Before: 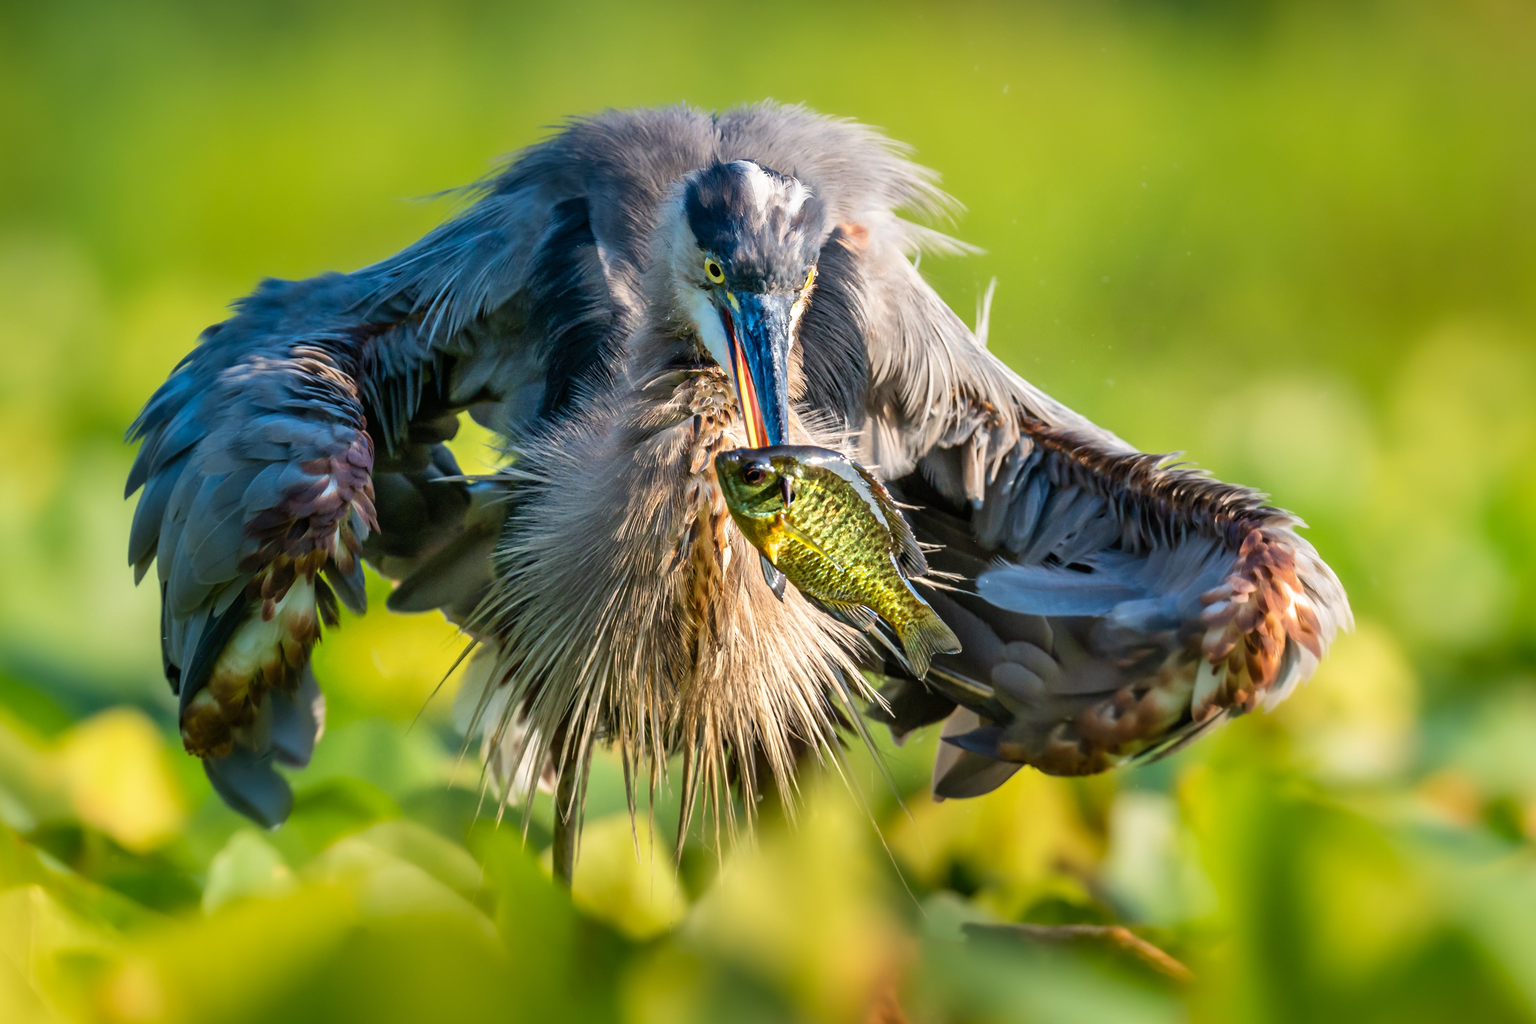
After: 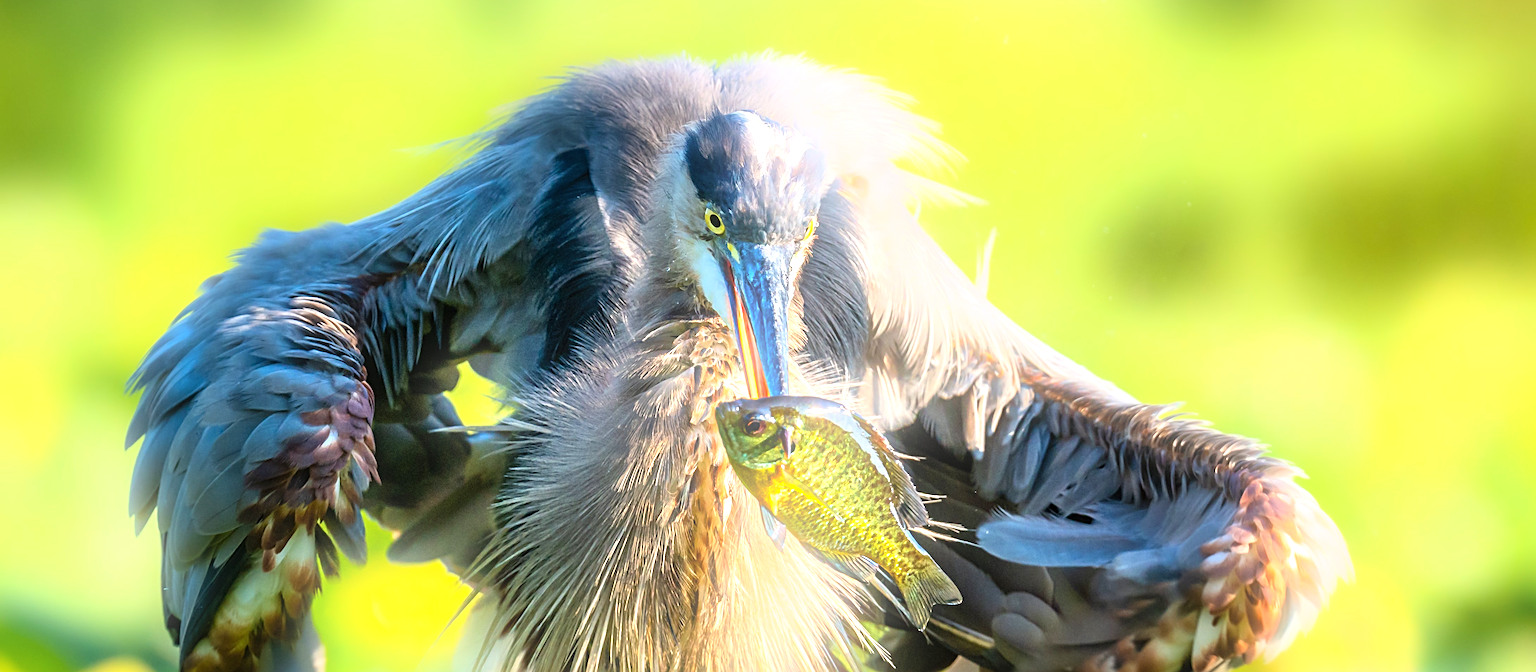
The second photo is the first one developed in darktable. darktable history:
sharpen: radius 4.883
exposure: exposure 0.722 EV, compensate highlight preservation false
crop and rotate: top 4.848%, bottom 29.503%
bloom: on, module defaults
